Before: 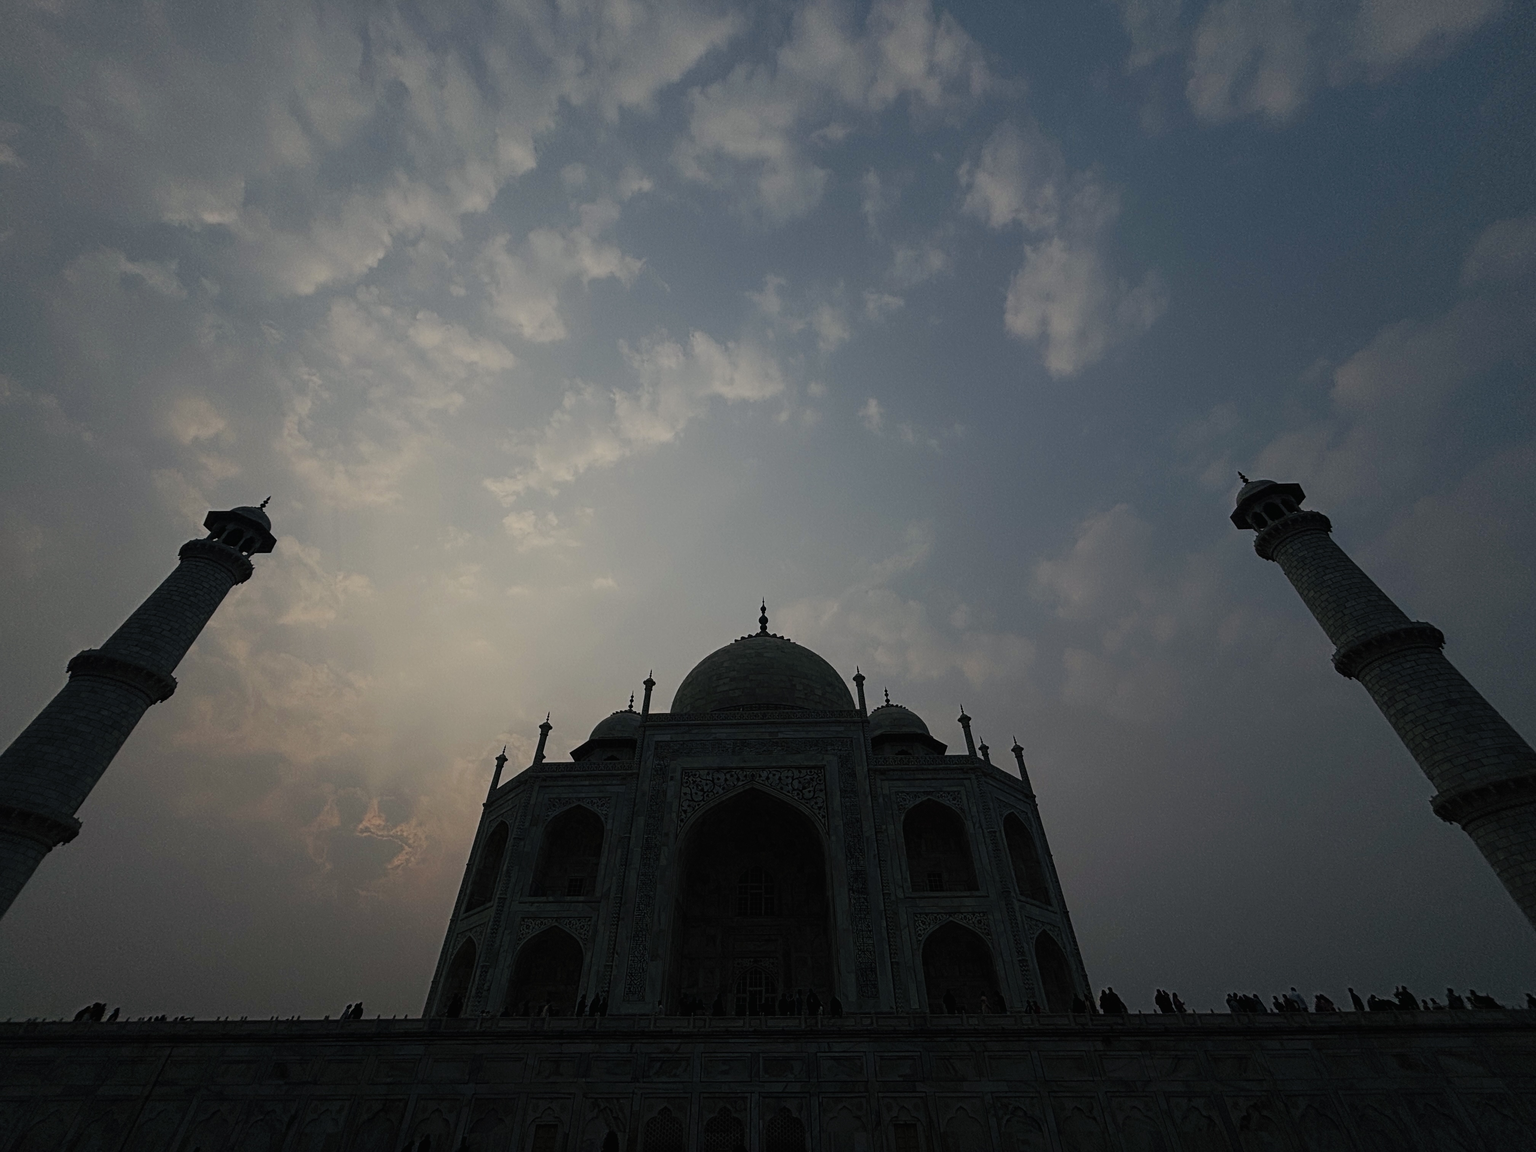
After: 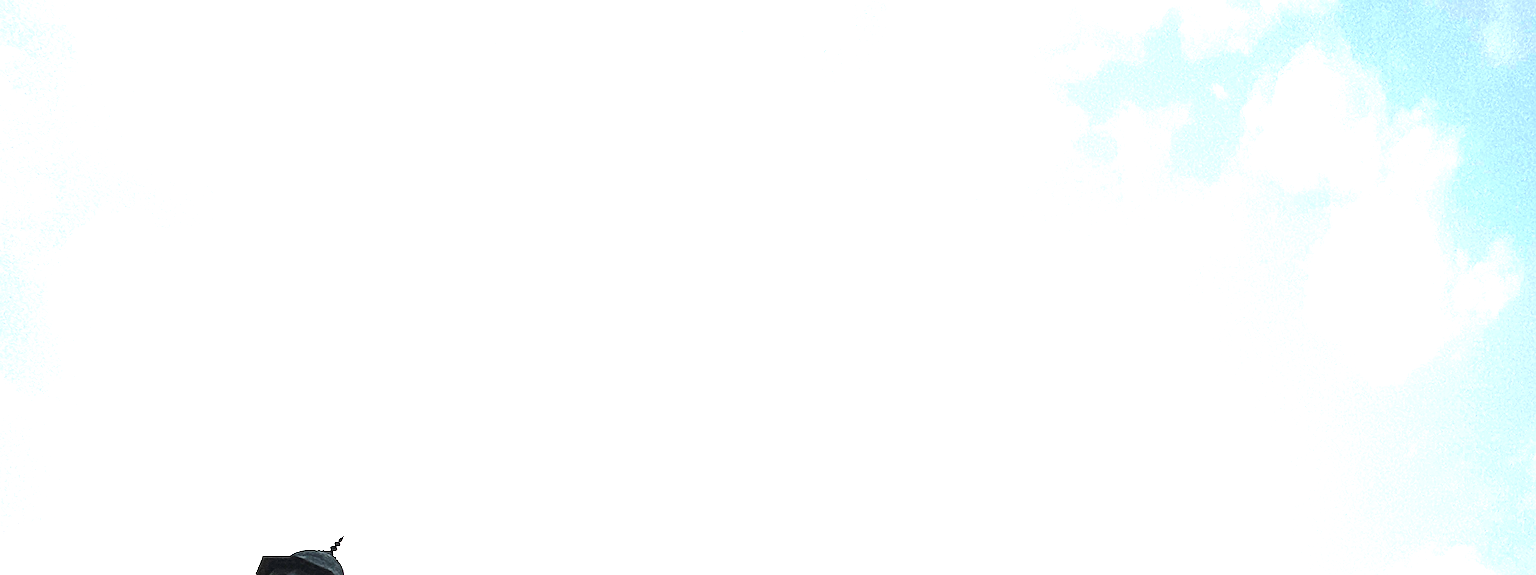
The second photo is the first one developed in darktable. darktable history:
color zones: curves: ch1 [(0, 0.708) (0.088, 0.648) (0.245, 0.187) (0.429, 0.326) (0.571, 0.498) (0.714, 0.5) (0.857, 0.5) (1, 0.708)]
tone equalizer: -8 EV -0.75 EV, -7 EV -0.7 EV, -6 EV -0.6 EV, -5 EV -0.4 EV, -3 EV 0.4 EV, -2 EV 0.6 EV, -1 EV 0.7 EV, +0 EV 0.75 EV, edges refinement/feathering 500, mask exposure compensation -1.57 EV, preserve details no
crop: left 0.579%, top 7.627%, right 23.167%, bottom 54.275%
sharpen: on, module defaults
exposure: black level correction 0, exposure 1.1 EV, compensate exposure bias true, compensate highlight preservation false
